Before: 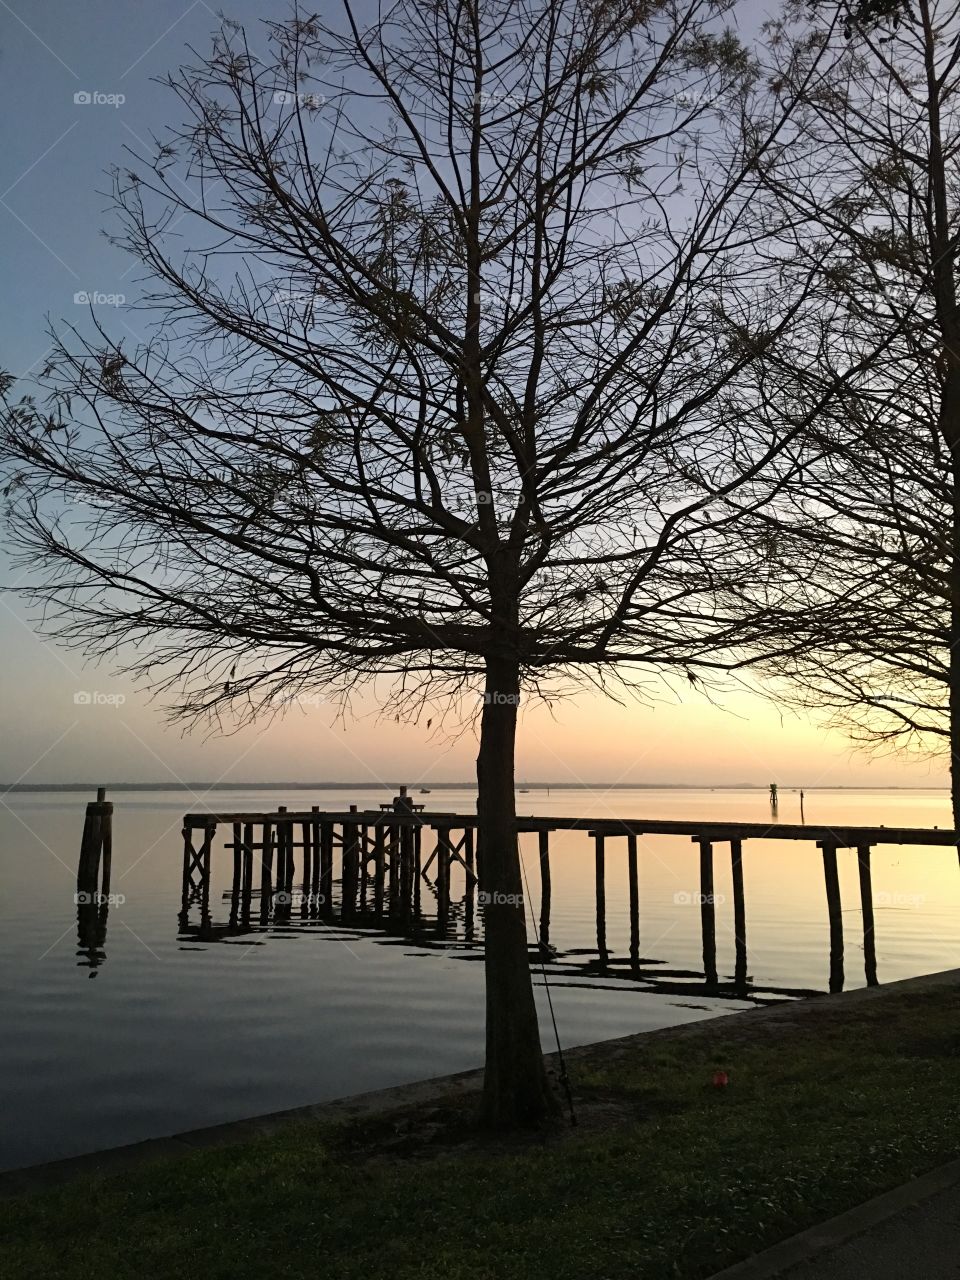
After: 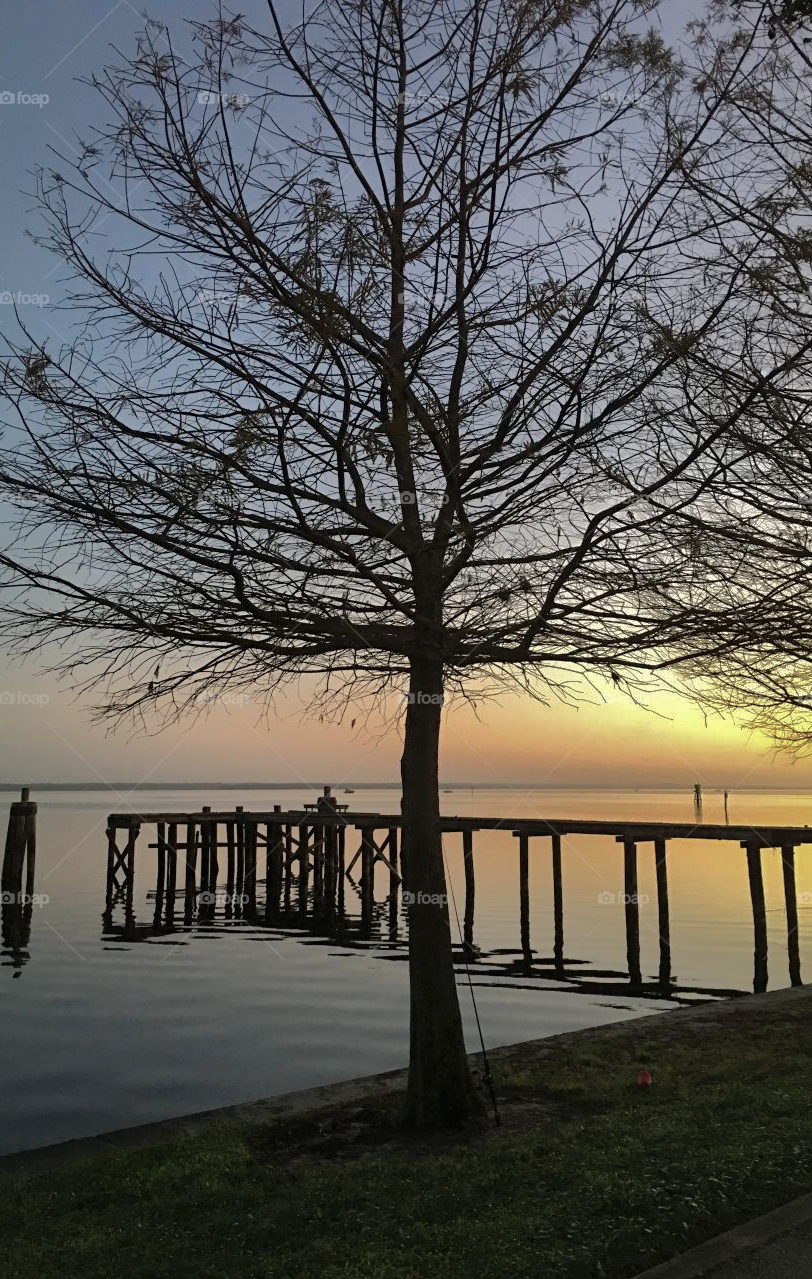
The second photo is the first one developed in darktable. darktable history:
color zones: curves: ch1 [(0, 0.469) (0.01, 0.469) (0.12, 0.446) (0.248, 0.469) (0.5, 0.5) (0.748, 0.5) (0.99, 0.469) (1, 0.469)]
shadows and highlights: shadows 38.58, highlights -74.32
crop: left 7.944%, right 7.41%
